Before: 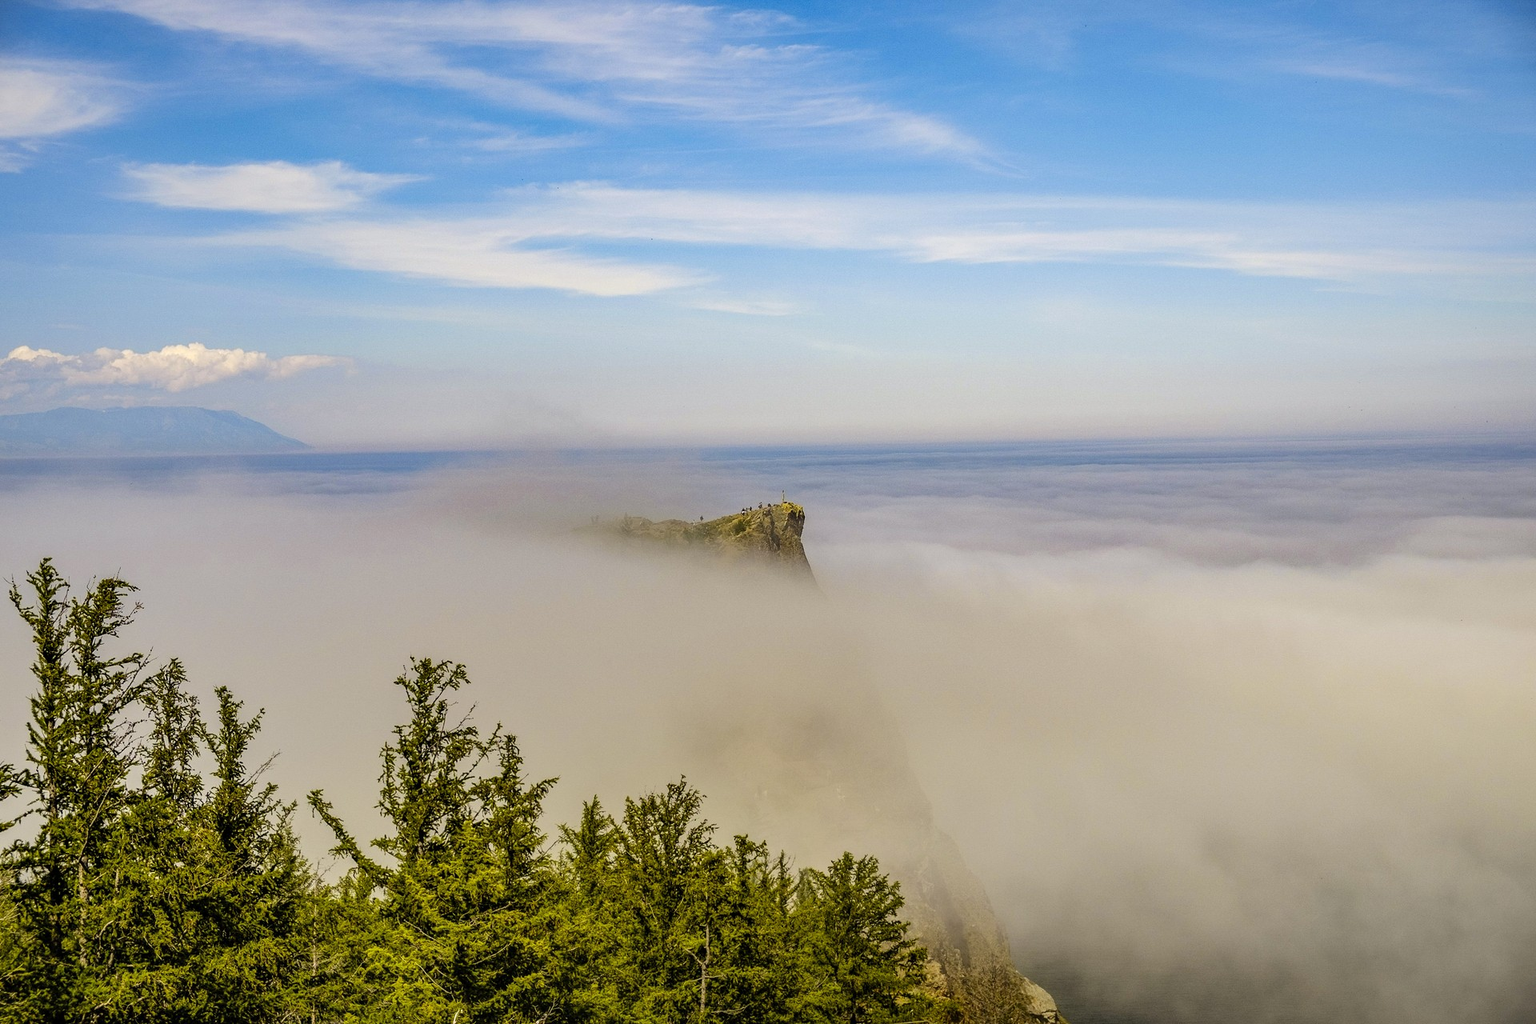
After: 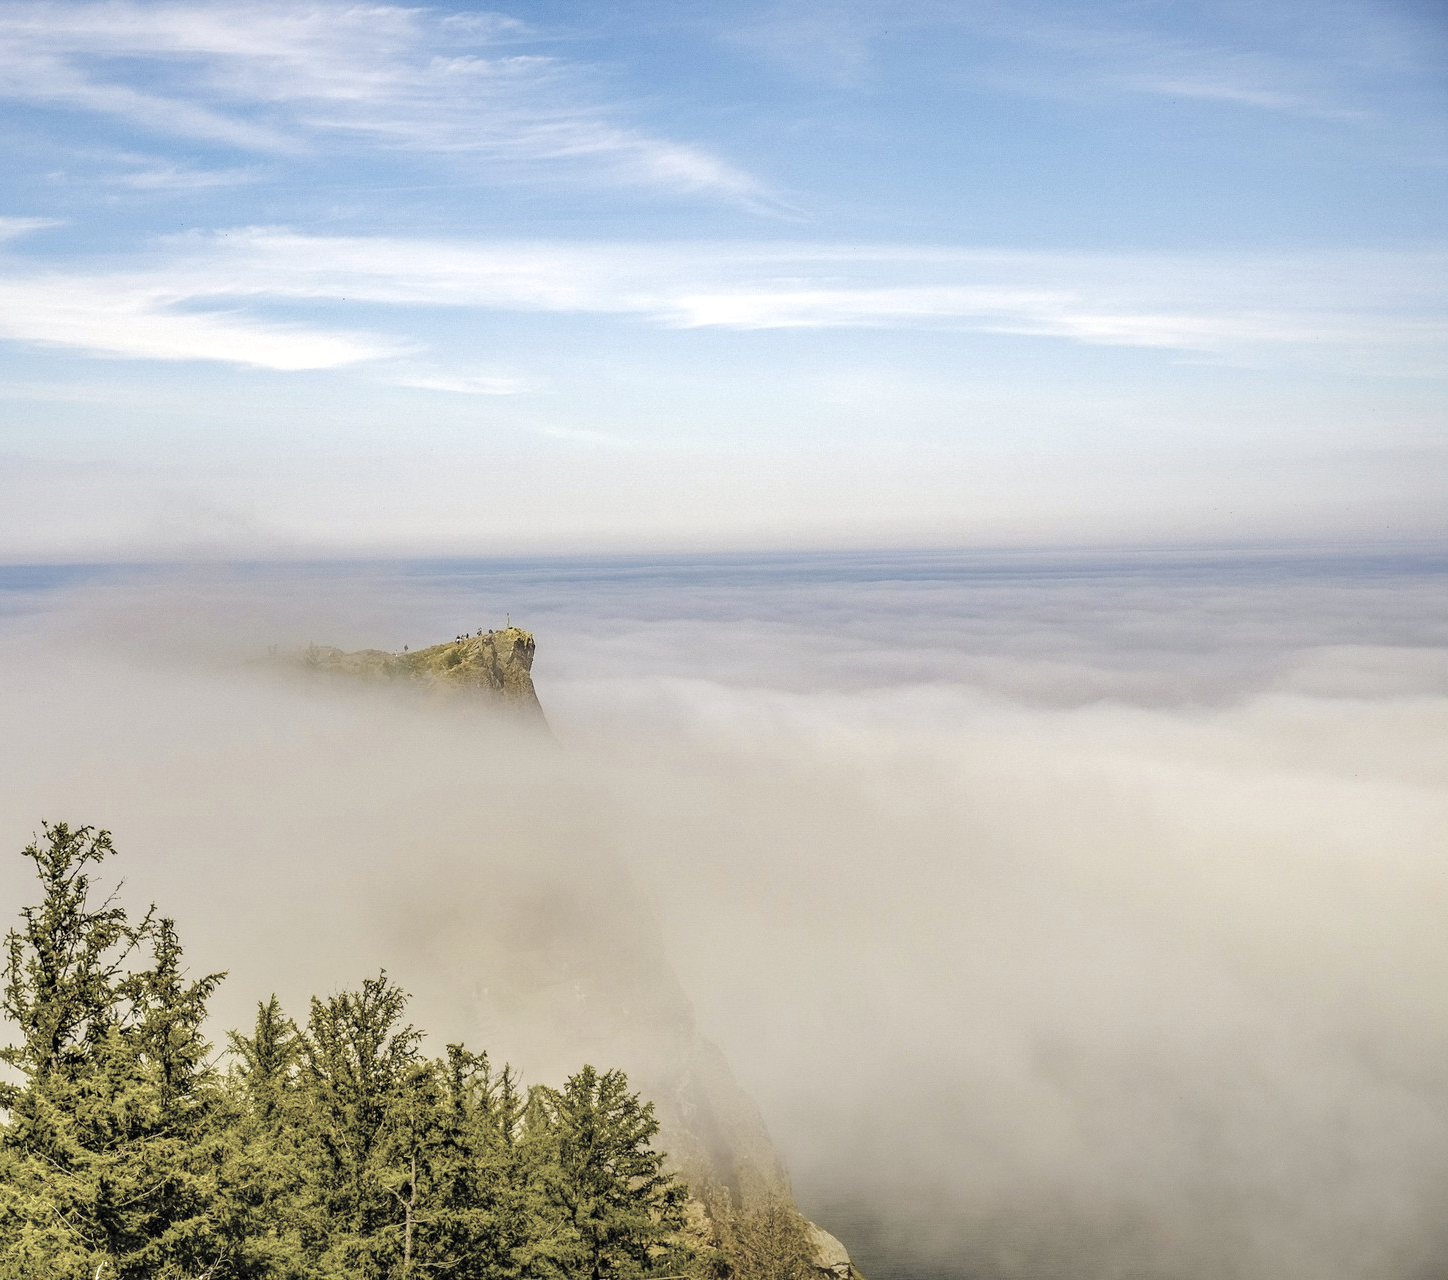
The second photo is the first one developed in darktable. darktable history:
color balance rgb: perceptual saturation grading › global saturation 20%, perceptual saturation grading › highlights -25.736%, perceptual saturation grading › shadows 49.524%, perceptual brilliance grading › global brilliance 11.933%, global vibrance 19.791%
crop and rotate: left 24.539%
tone equalizer: -8 EV -0.001 EV, -7 EV 0.002 EV, -6 EV -0.005 EV, -5 EV -0.007 EV, -4 EV -0.074 EV, -3 EV -0.205 EV, -2 EV -0.243 EV, -1 EV 0.088 EV, +0 EV 0.297 EV, edges refinement/feathering 500, mask exposure compensation -1.57 EV, preserve details no
contrast brightness saturation: brightness 0.182, saturation -0.509
